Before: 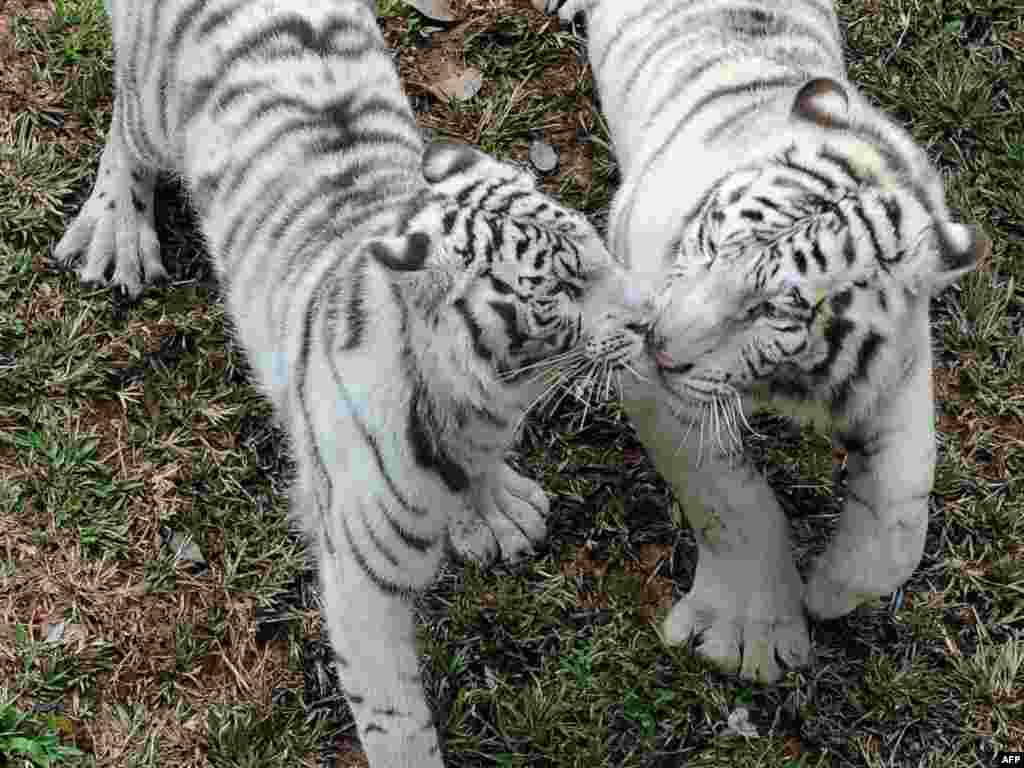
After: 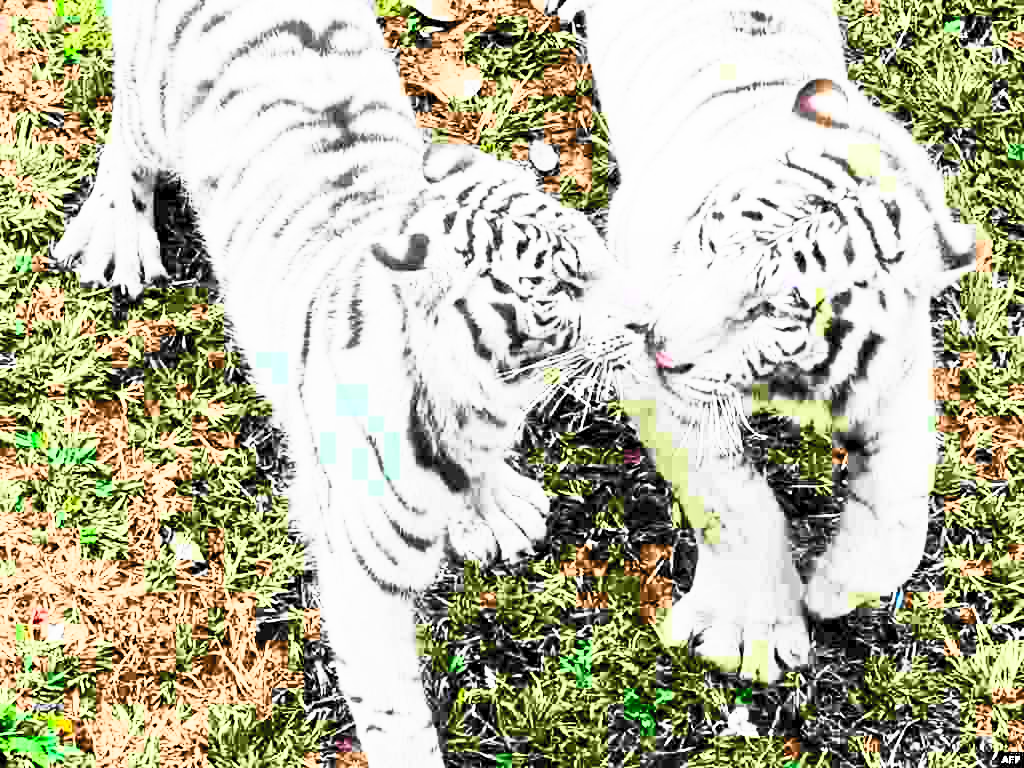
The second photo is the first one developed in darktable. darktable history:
tone equalizer: -7 EV 0.14 EV, -6 EV 0.618 EV, -5 EV 1.14 EV, -4 EV 1.35 EV, -3 EV 1.14 EV, -2 EV 0.6 EV, -1 EV 0.164 EV, mask exposure compensation -0.492 EV
contrast brightness saturation: contrast 0.995, brightness 0.988, saturation 0.991
filmic rgb: middle gray luminance 28.78%, black relative exposure -10.29 EV, white relative exposure 5.5 EV, target black luminance 0%, hardness 3.96, latitude 2.31%, contrast 1.125, highlights saturation mix 3.67%, shadows ↔ highlights balance 14.63%
